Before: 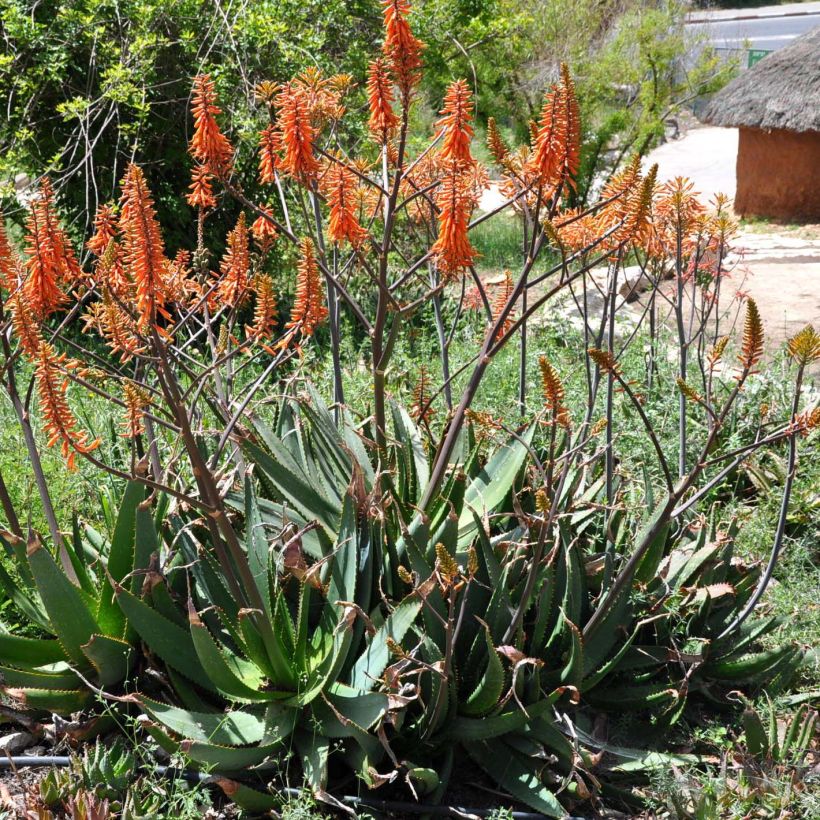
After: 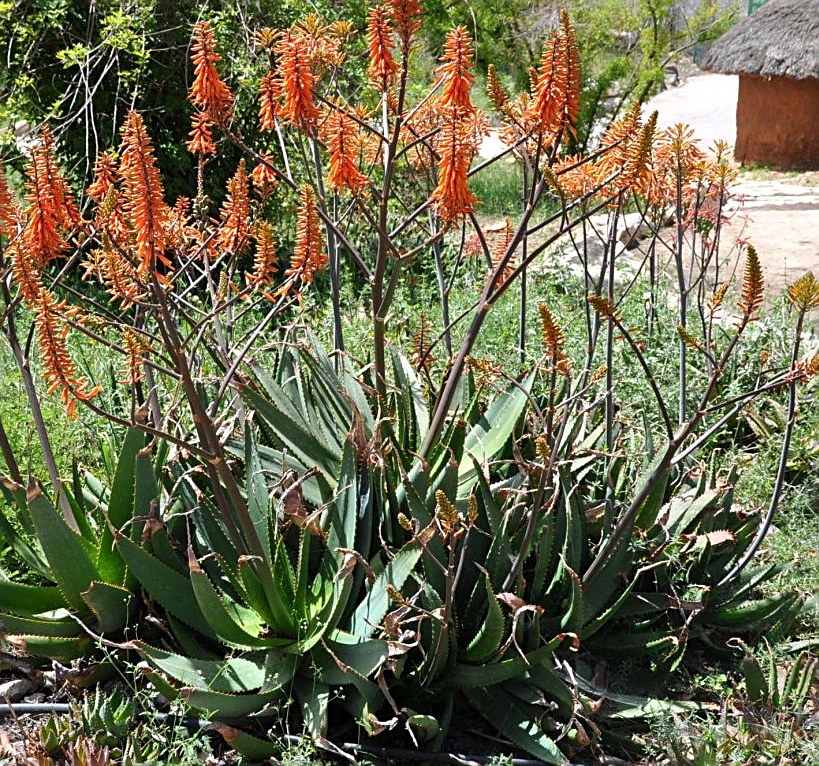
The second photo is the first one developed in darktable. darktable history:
sharpen: on, module defaults
crop and rotate: top 6.538%
